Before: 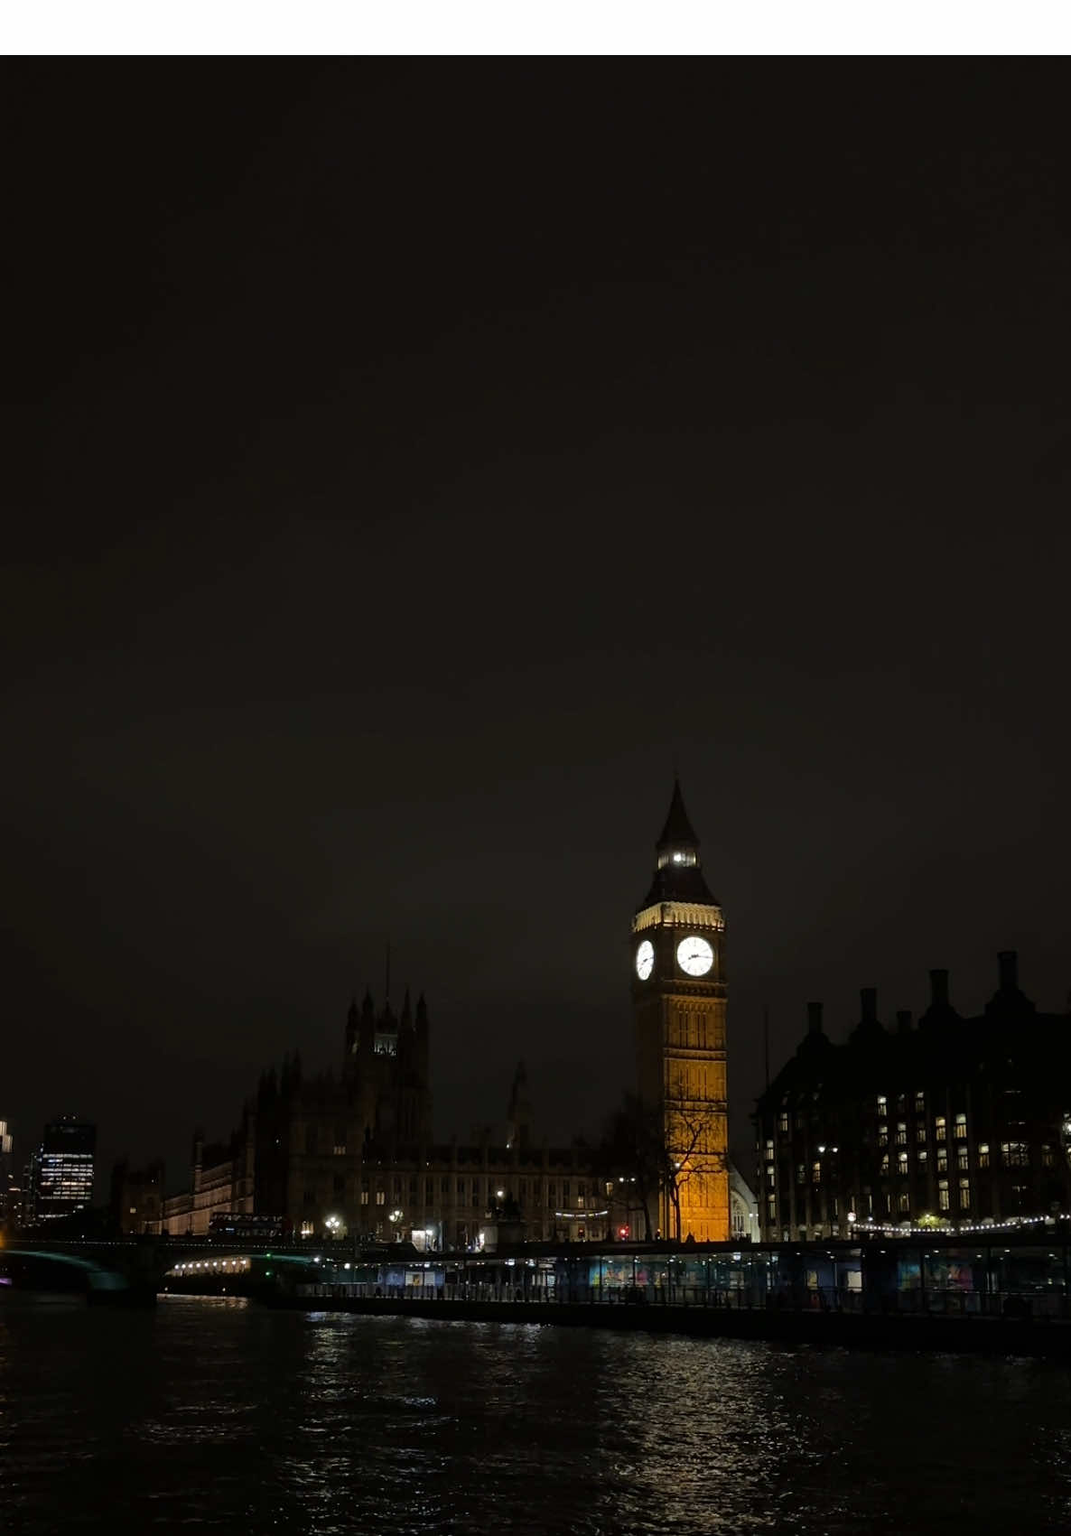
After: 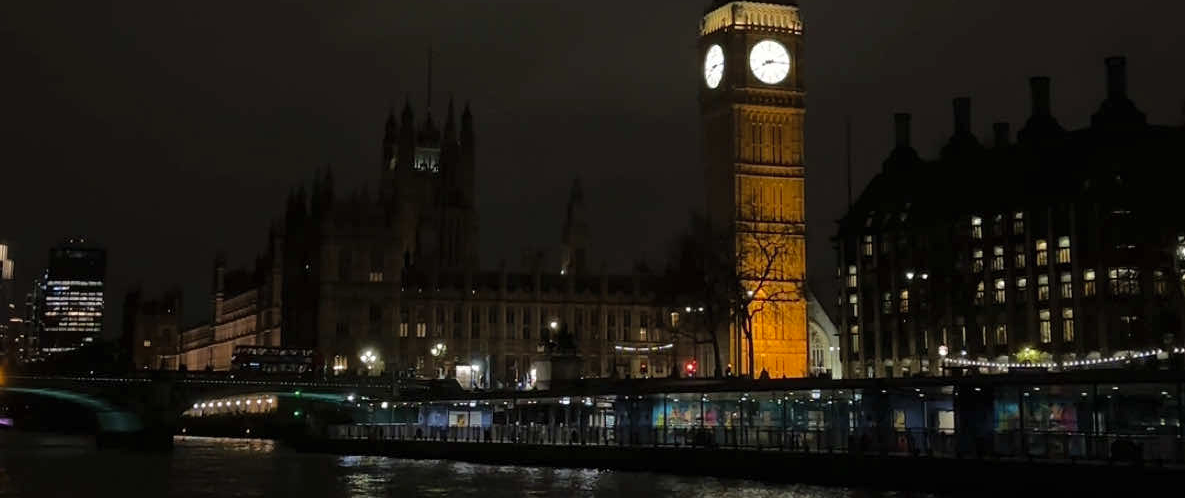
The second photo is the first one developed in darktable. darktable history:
contrast brightness saturation: contrast 0.027, brightness 0.058, saturation 0.121
crop and rotate: top 58.713%, bottom 11.958%
